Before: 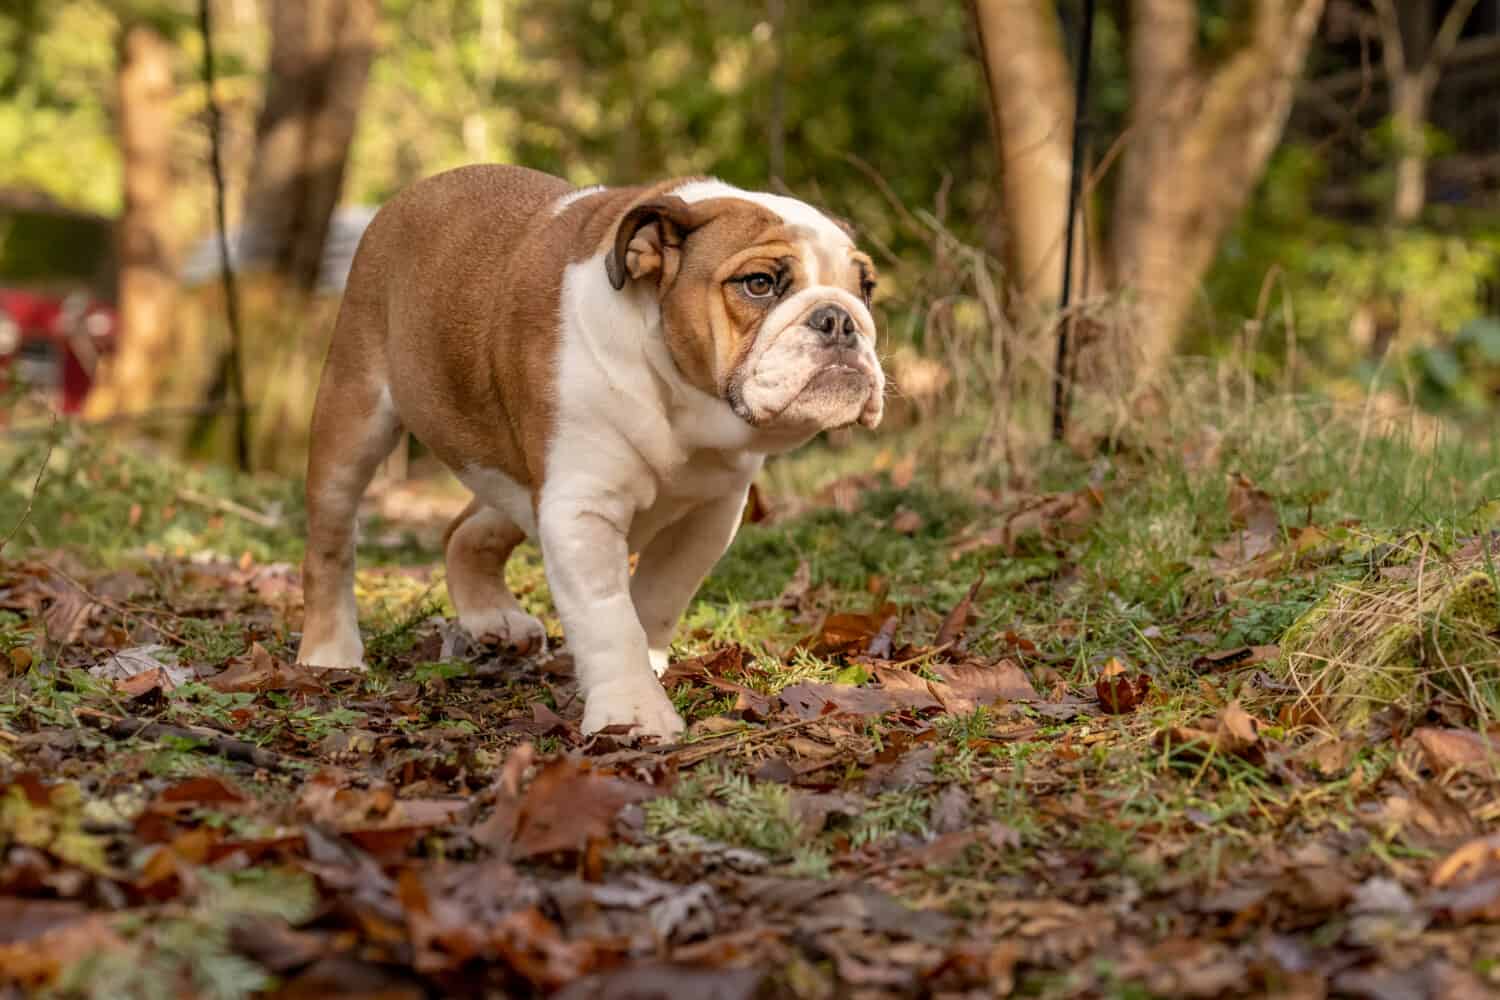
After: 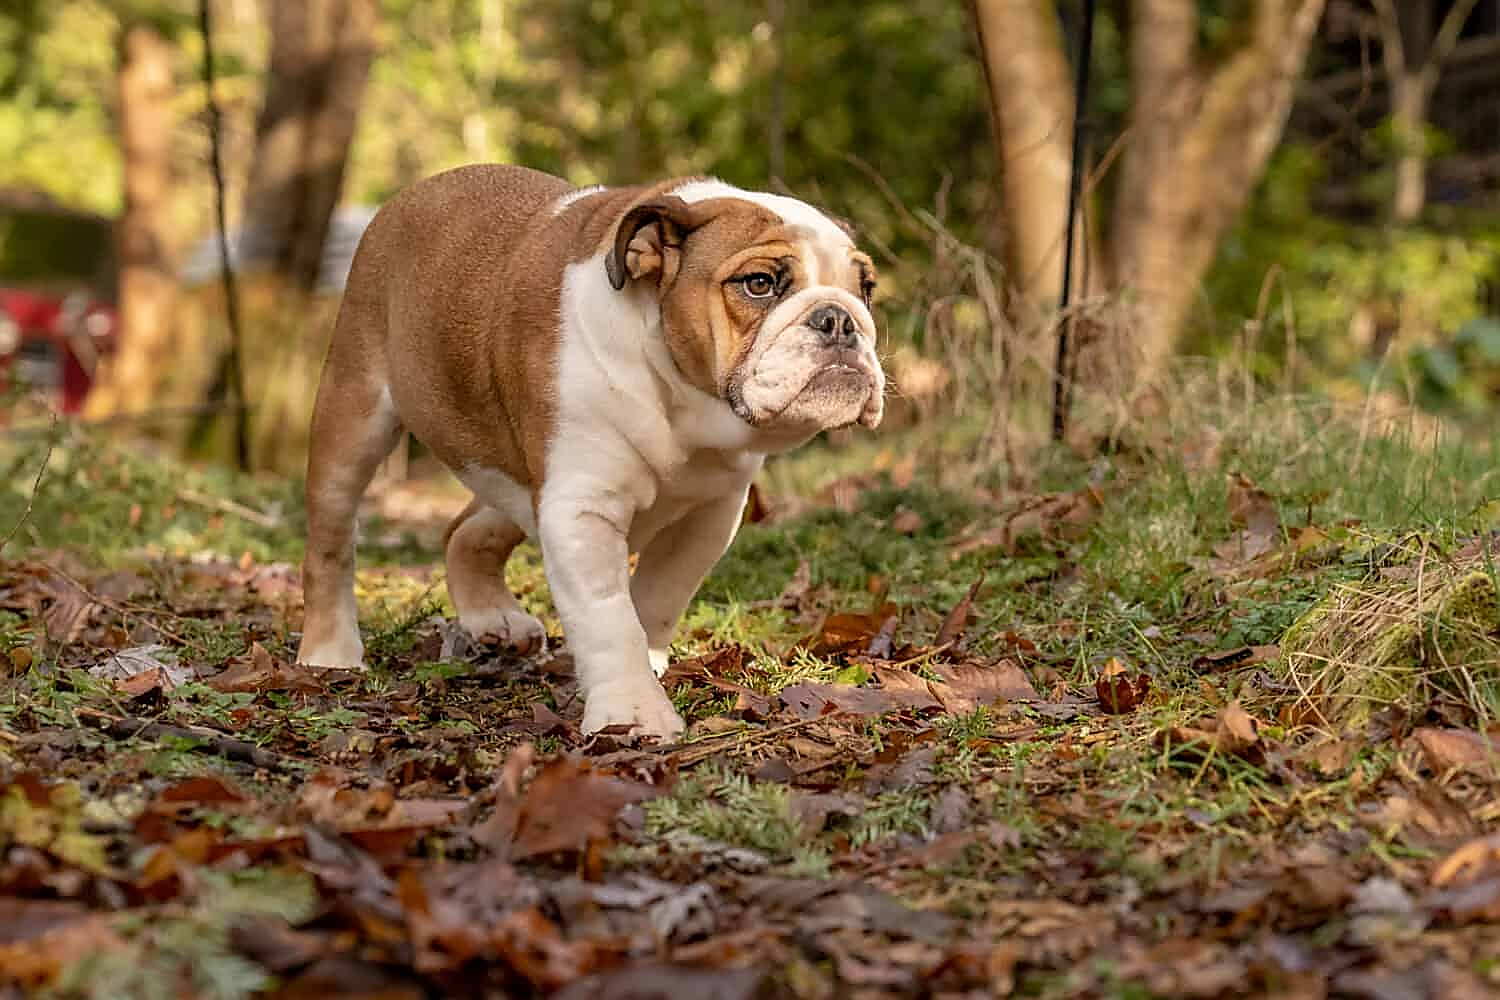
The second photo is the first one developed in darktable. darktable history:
sharpen: radius 1.347, amount 1.256, threshold 0.768
